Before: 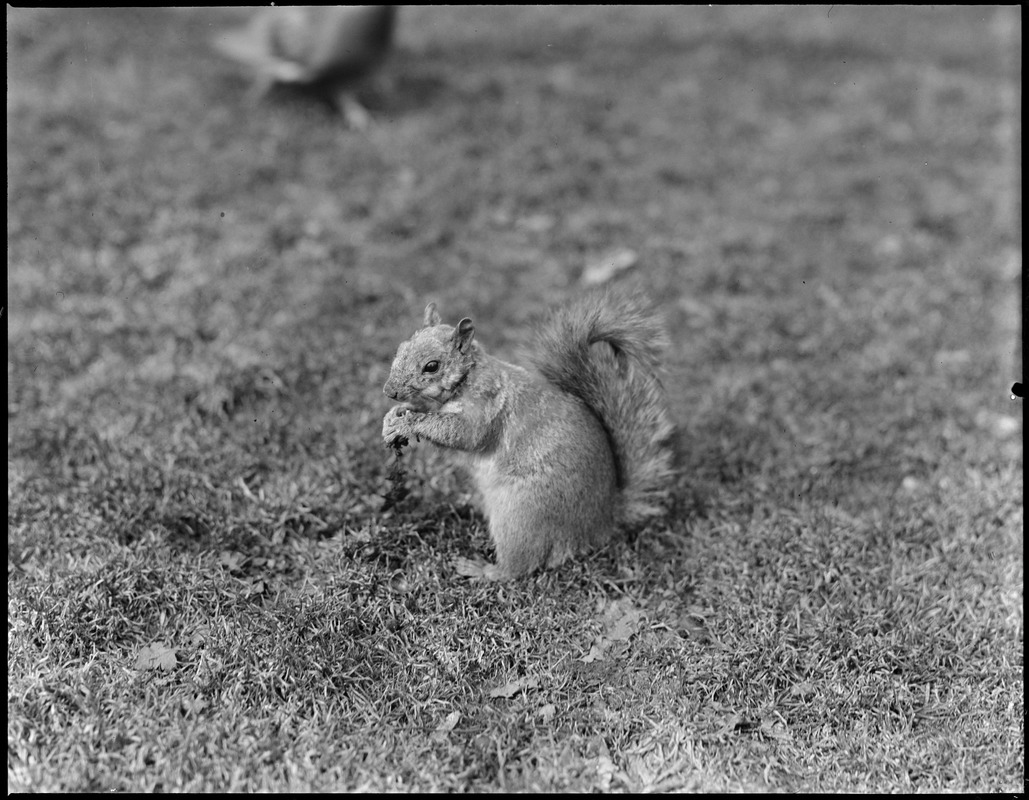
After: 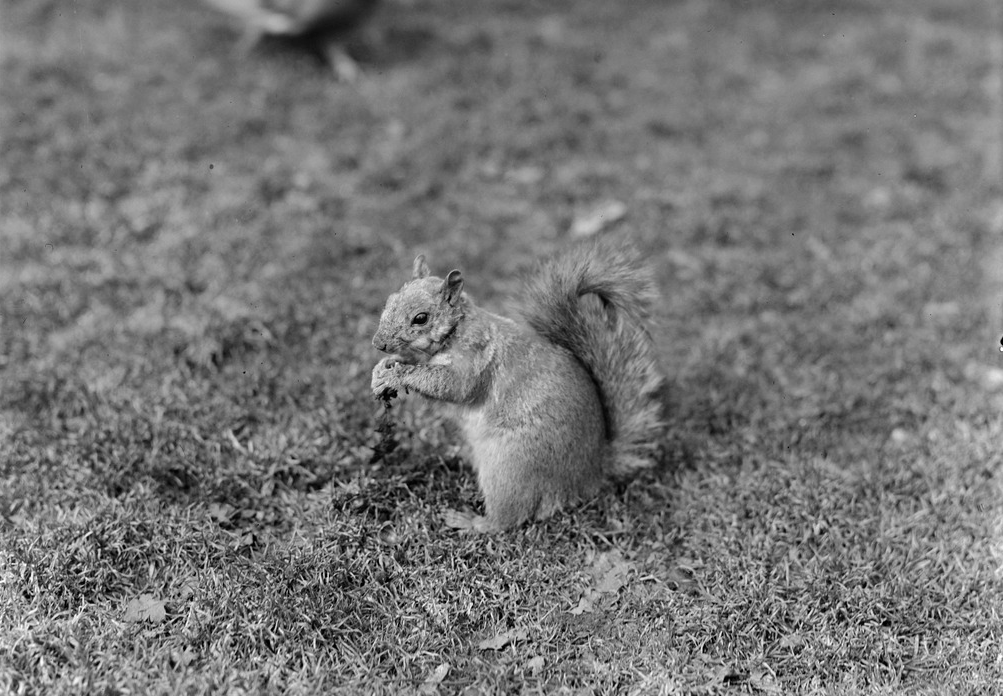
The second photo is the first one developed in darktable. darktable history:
tone equalizer: edges refinement/feathering 500, mask exposure compensation -1.57 EV, preserve details no
crop: left 1.161%, top 6.118%, right 1.294%, bottom 6.872%
